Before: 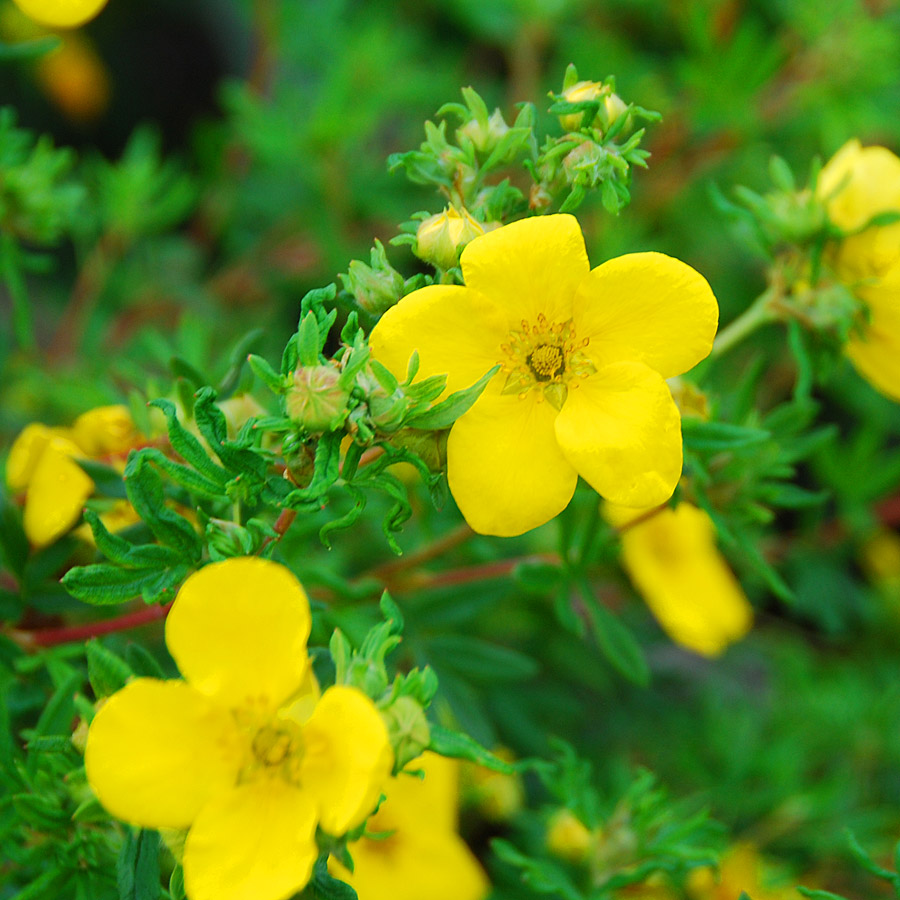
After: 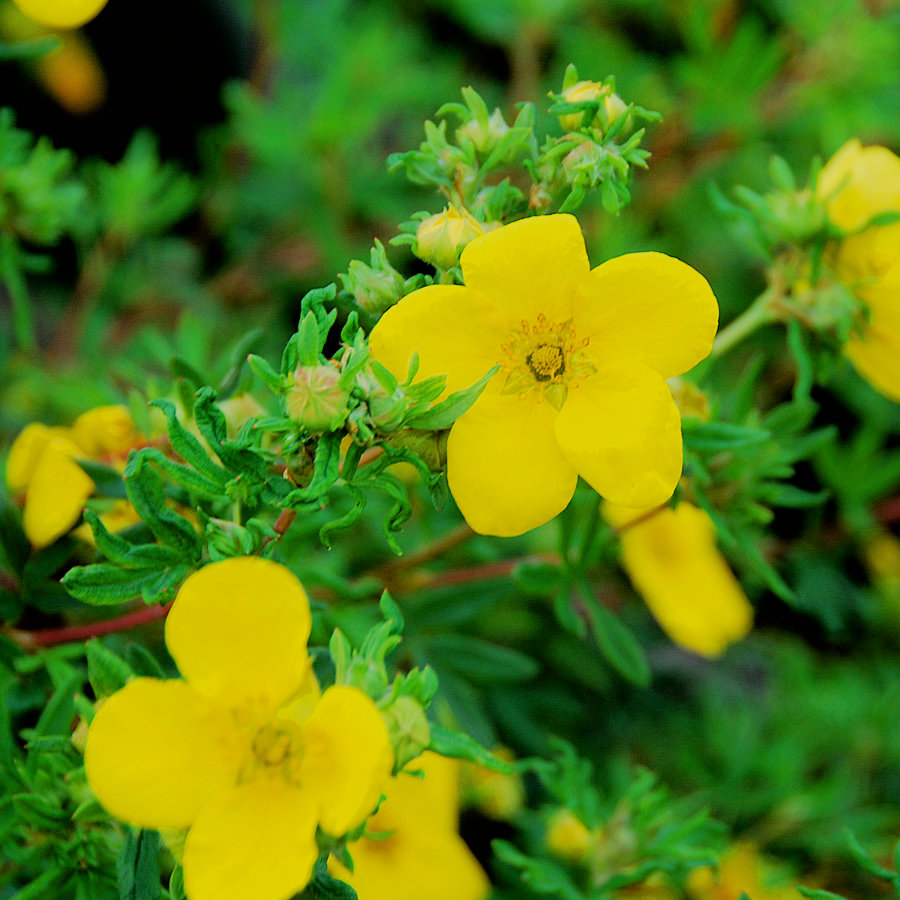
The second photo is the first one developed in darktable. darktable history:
filmic rgb: black relative exposure -4.41 EV, white relative exposure 5.03 EV, hardness 2.19, latitude 40.6%, contrast 1.145, highlights saturation mix 10.6%, shadows ↔ highlights balance 1.09%, color science v6 (2022)
